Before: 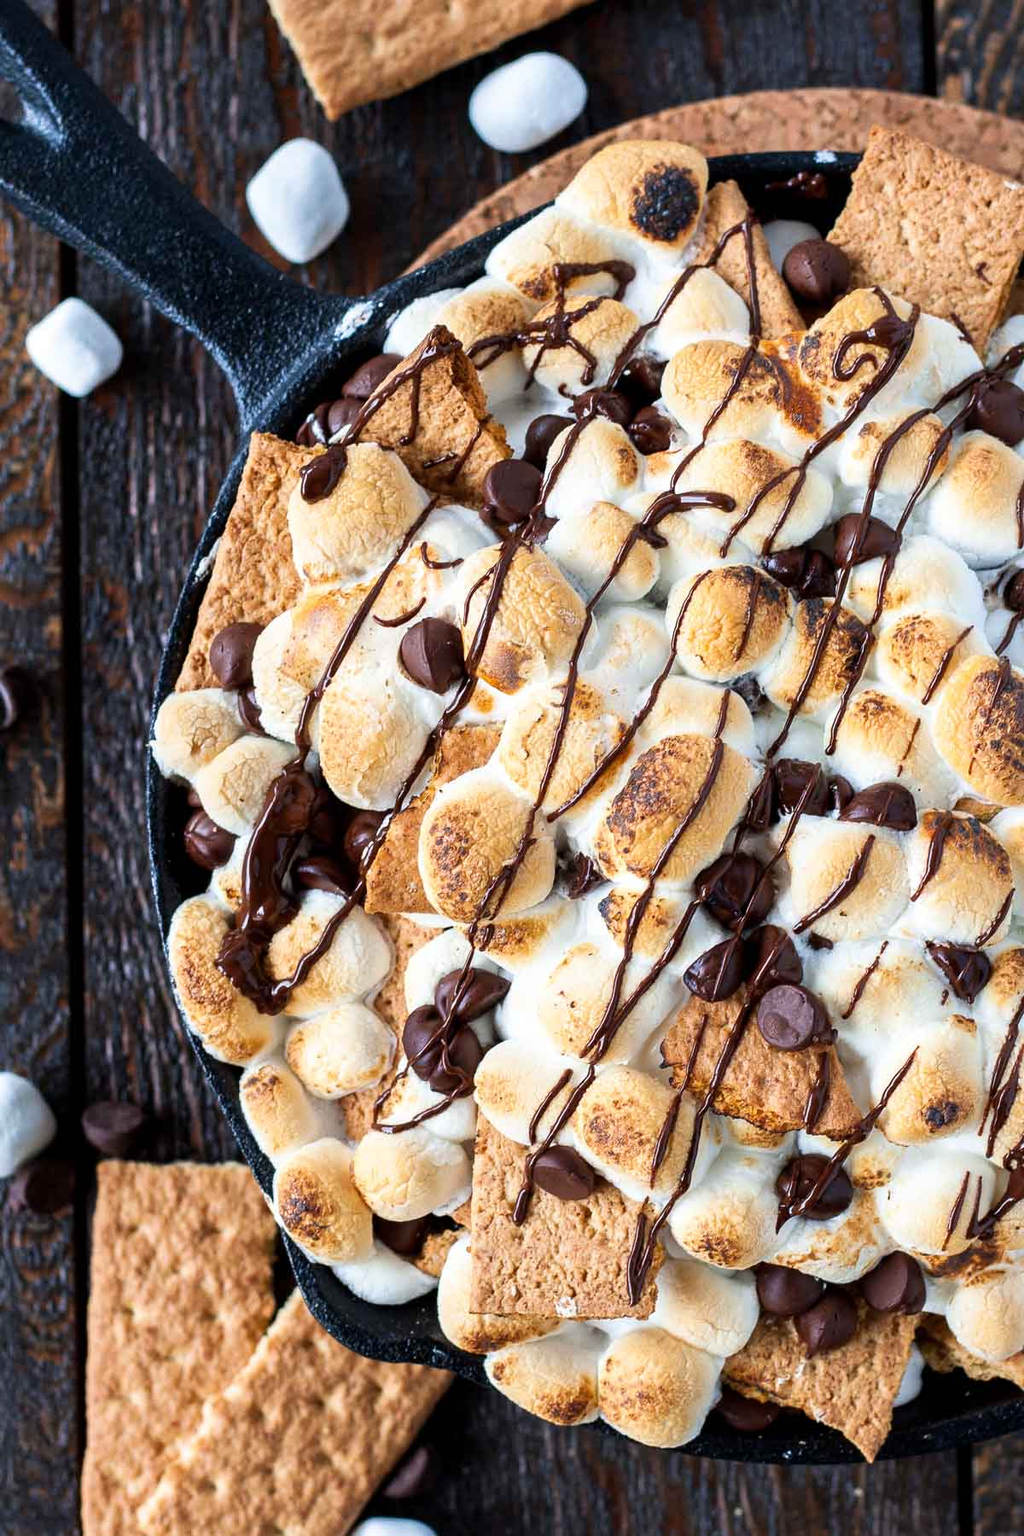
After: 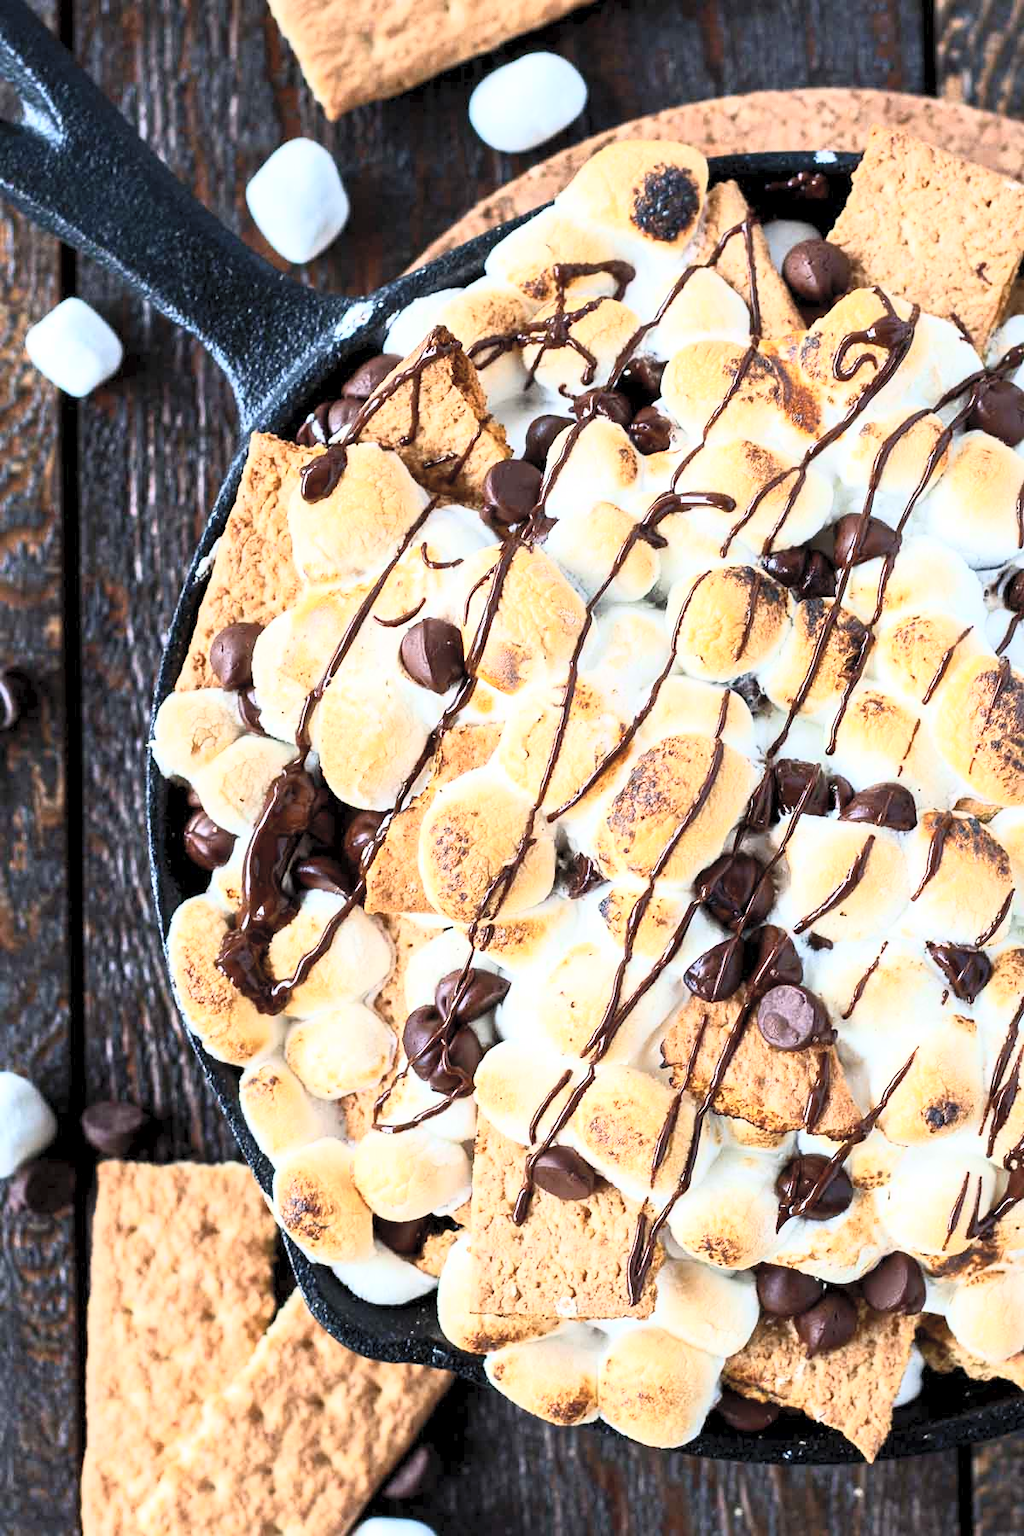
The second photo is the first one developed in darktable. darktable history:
exposure: black level correction 0.001, compensate highlight preservation false
contrast brightness saturation: contrast 0.39, brightness 0.53
